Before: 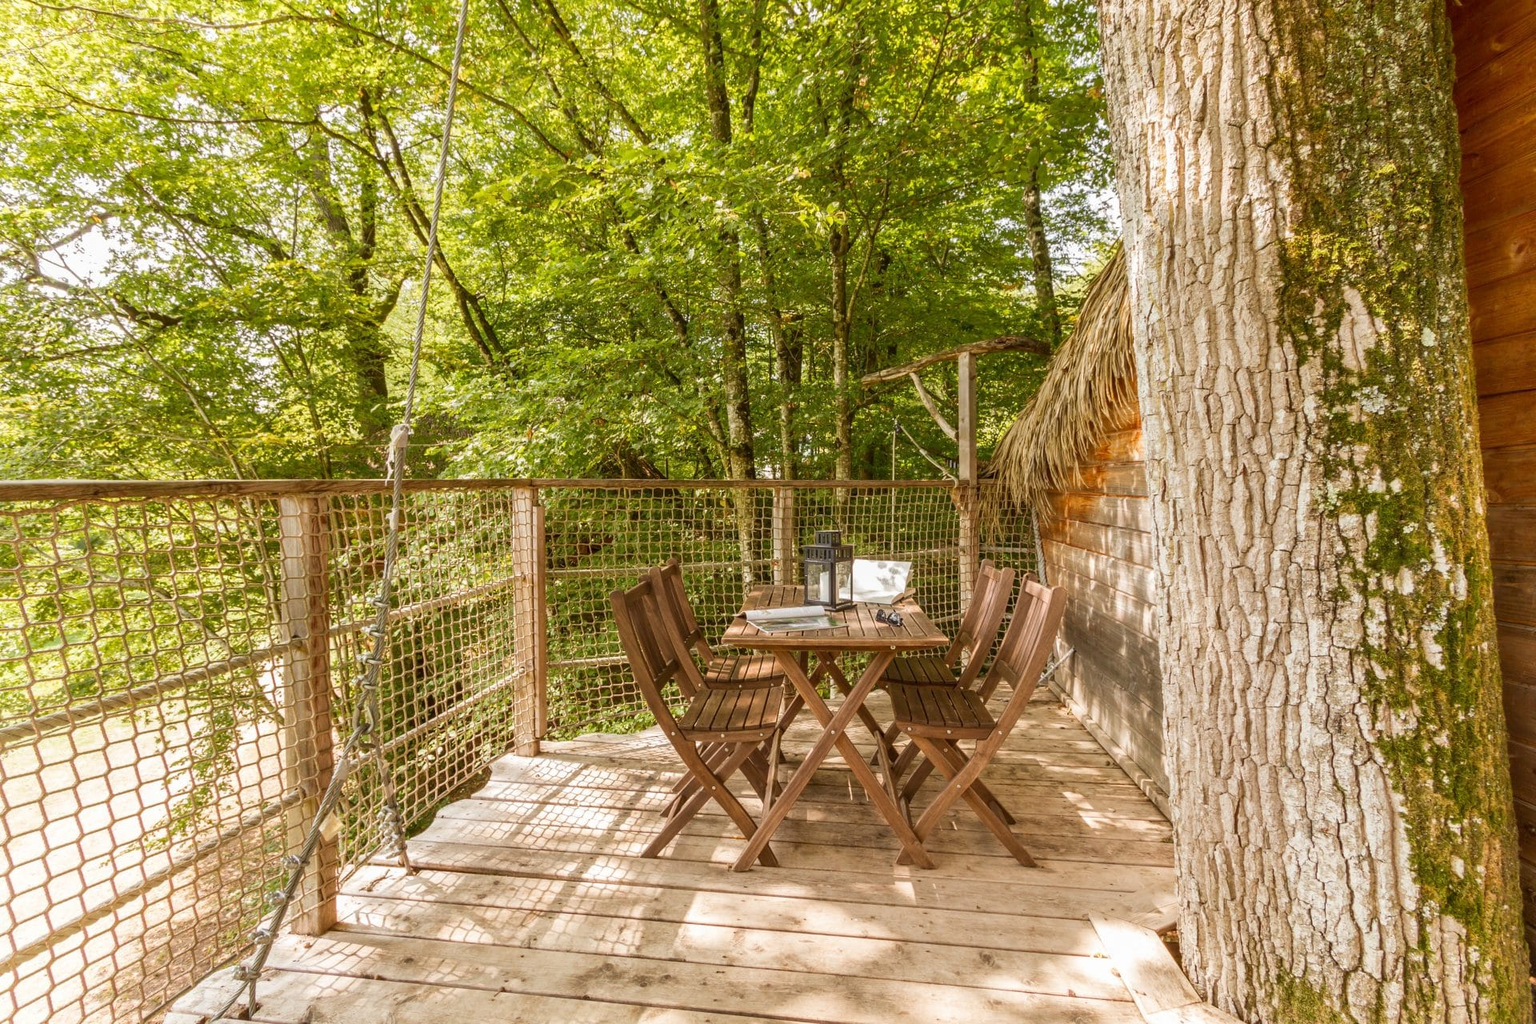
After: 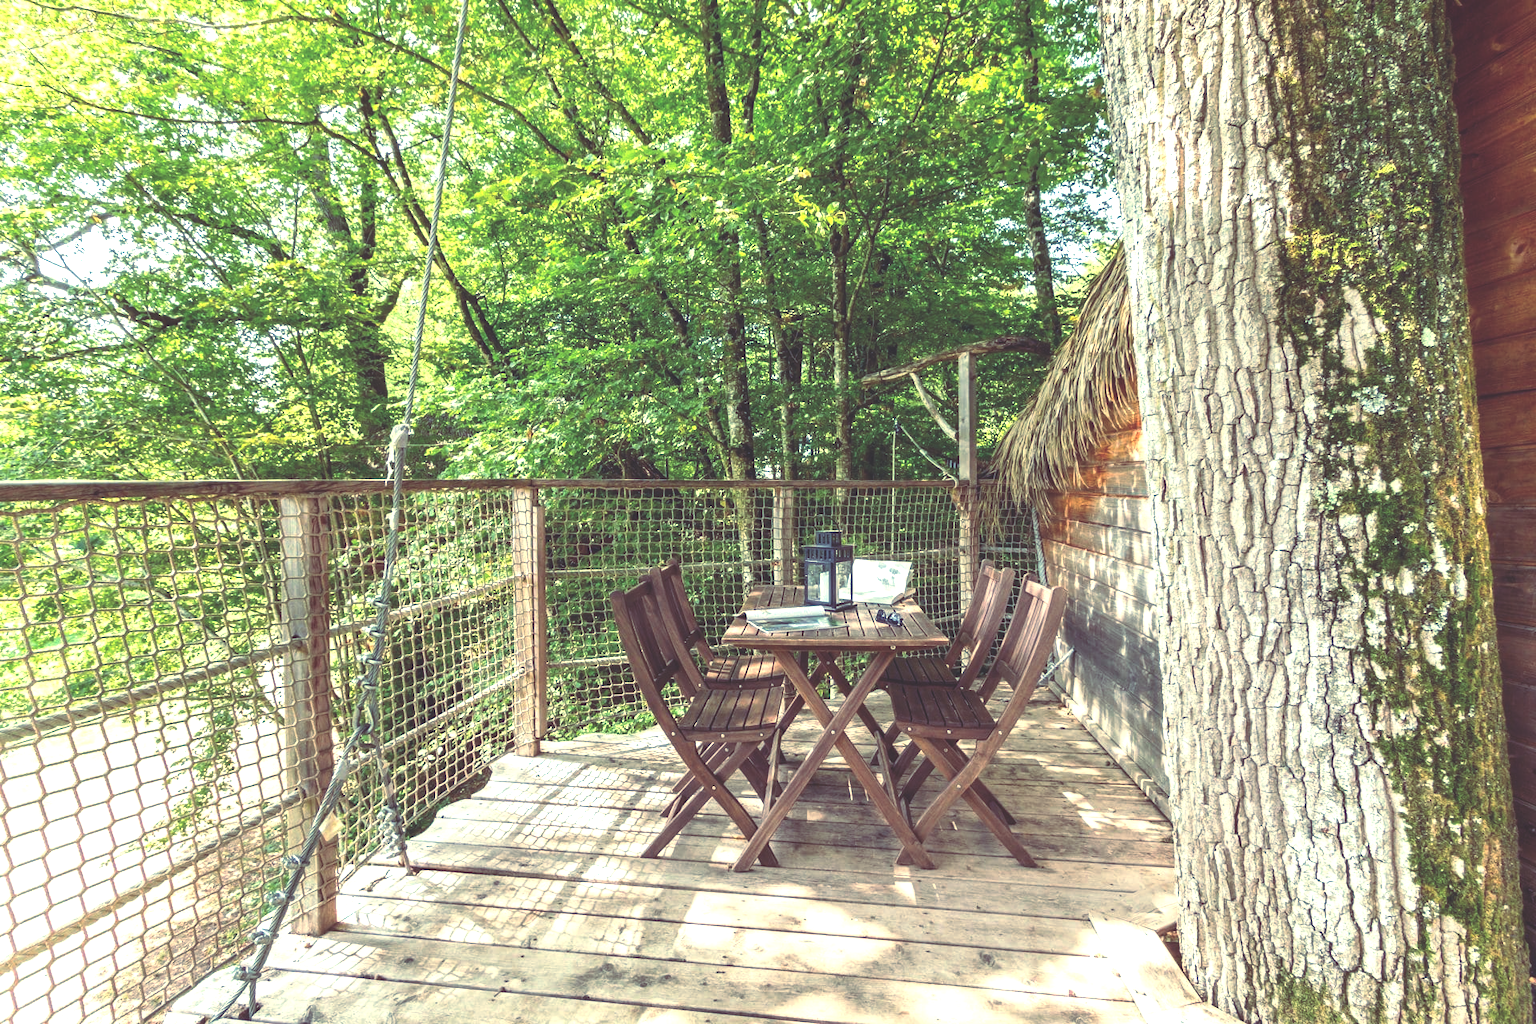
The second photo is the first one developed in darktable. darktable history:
exposure: exposure 0.661 EV, compensate highlight preservation false
rgb curve: curves: ch0 [(0, 0.186) (0.314, 0.284) (0.576, 0.466) (0.805, 0.691) (0.936, 0.886)]; ch1 [(0, 0.186) (0.314, 0.284) (0.581, 0.534) (0.771, 0.746) (0.936, 0.958)]; ch2 [(0, 0.216) (0.275, 0.39) (1, 1)], mode RGB, independent channels, compensate middle gray true, preserve colors none
